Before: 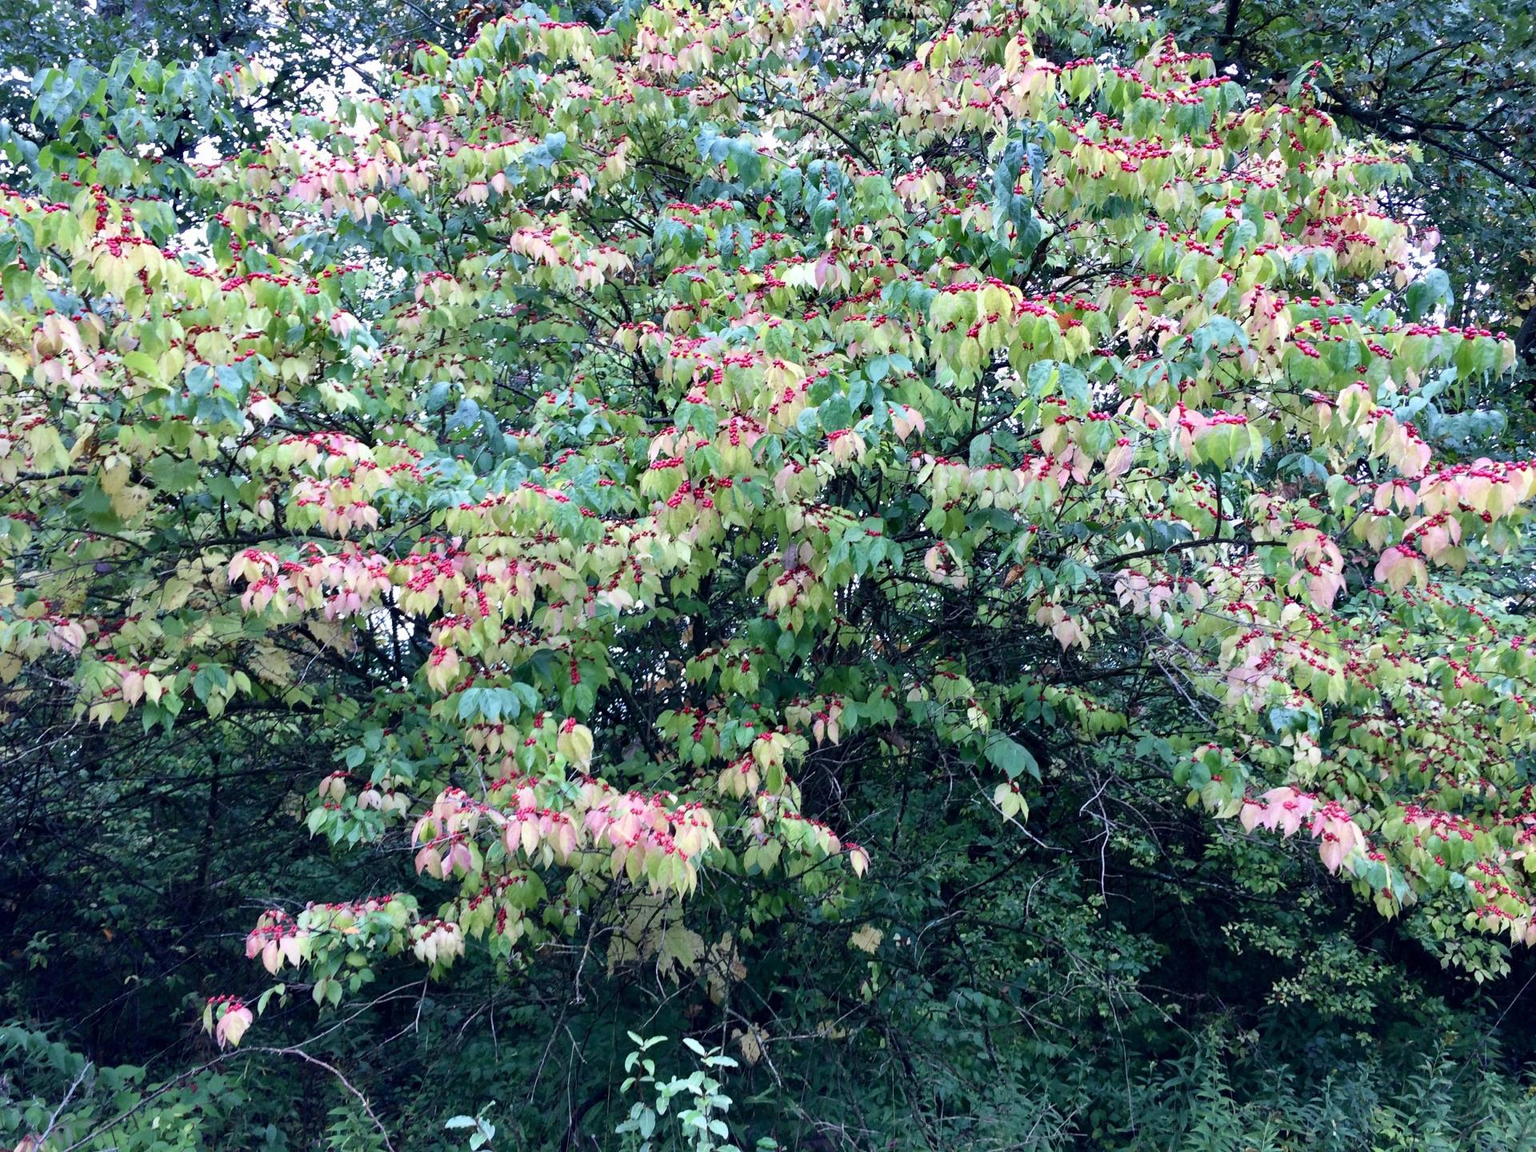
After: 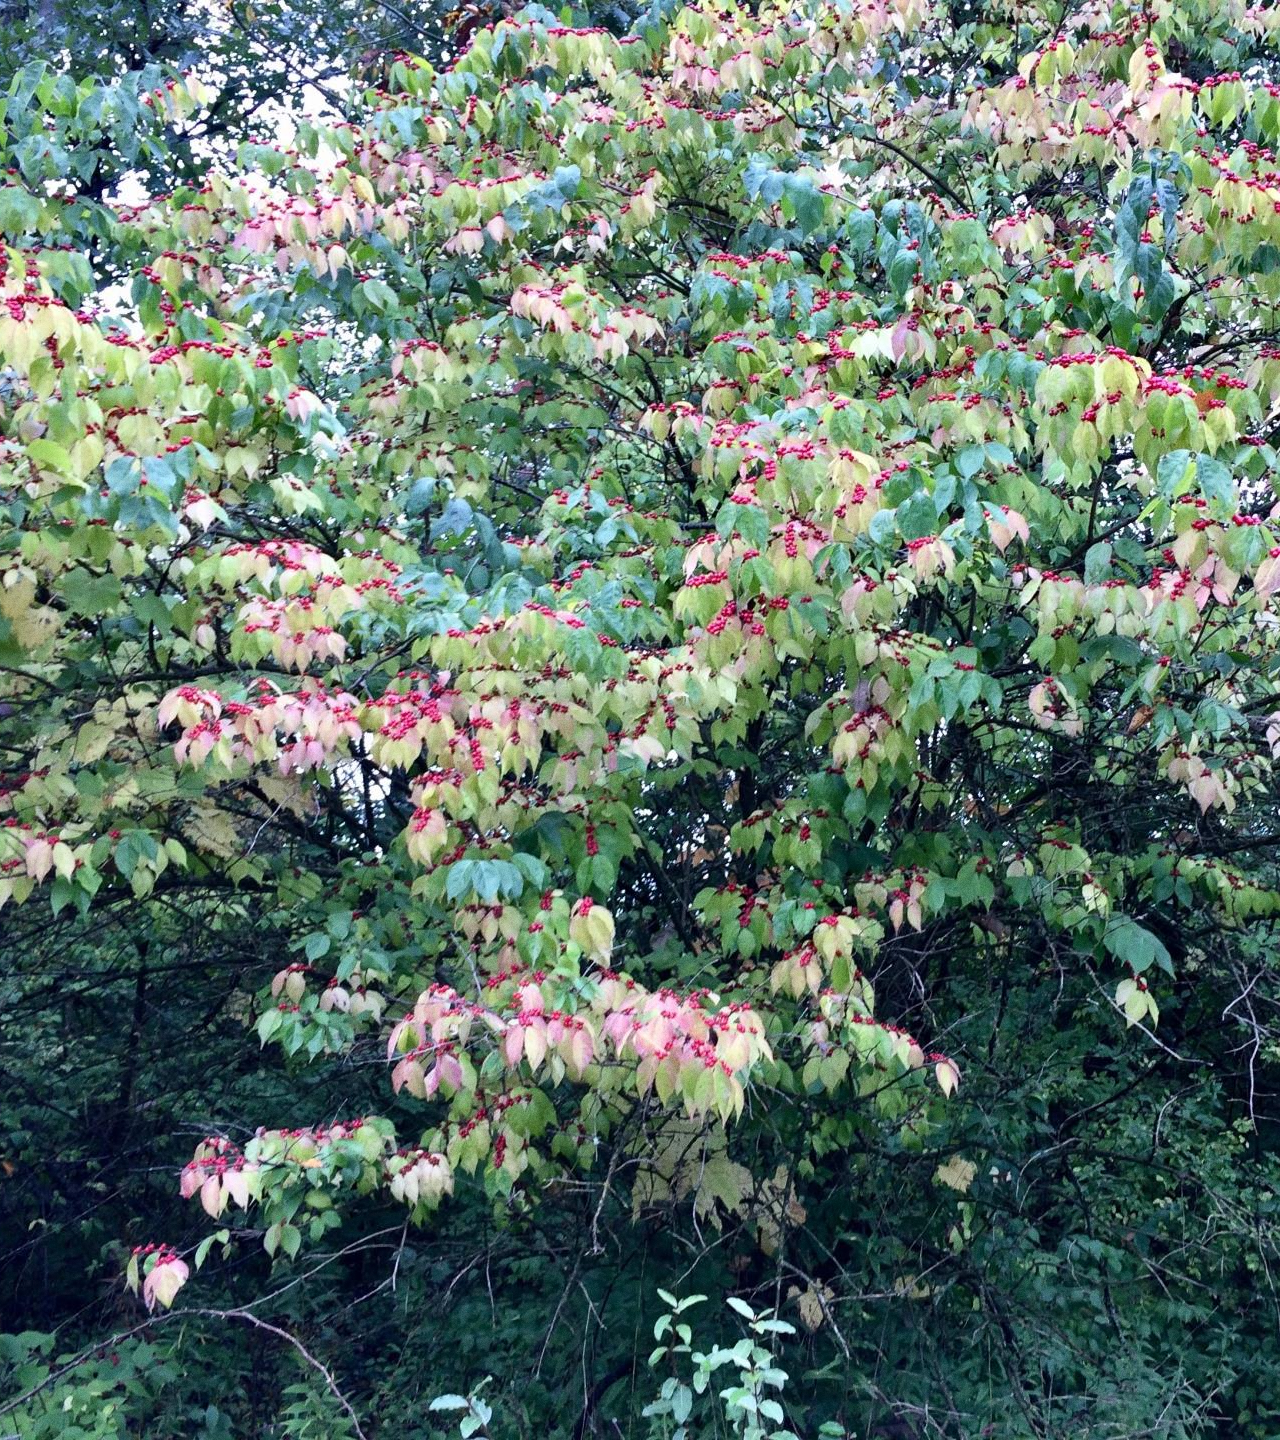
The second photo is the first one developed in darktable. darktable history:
grain: coarseness 0.09 ISO
crop and rotate: left 6.617%, right 26.717%
